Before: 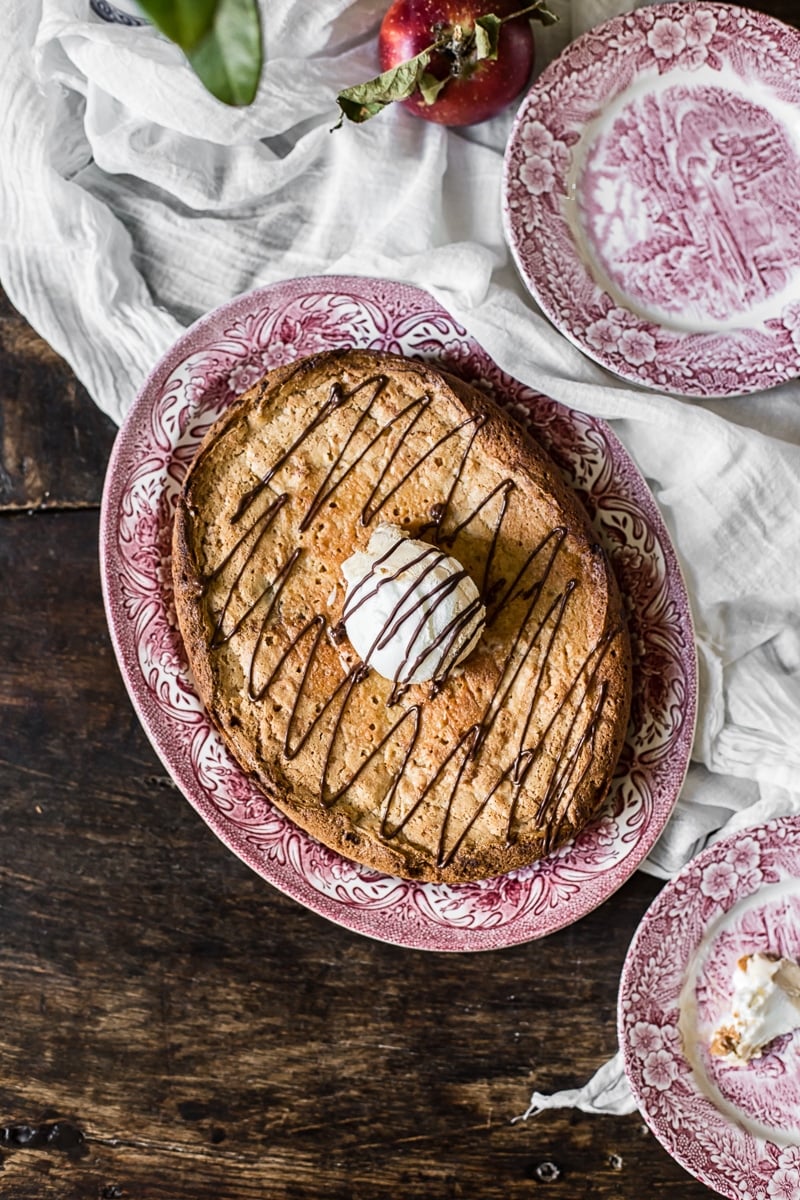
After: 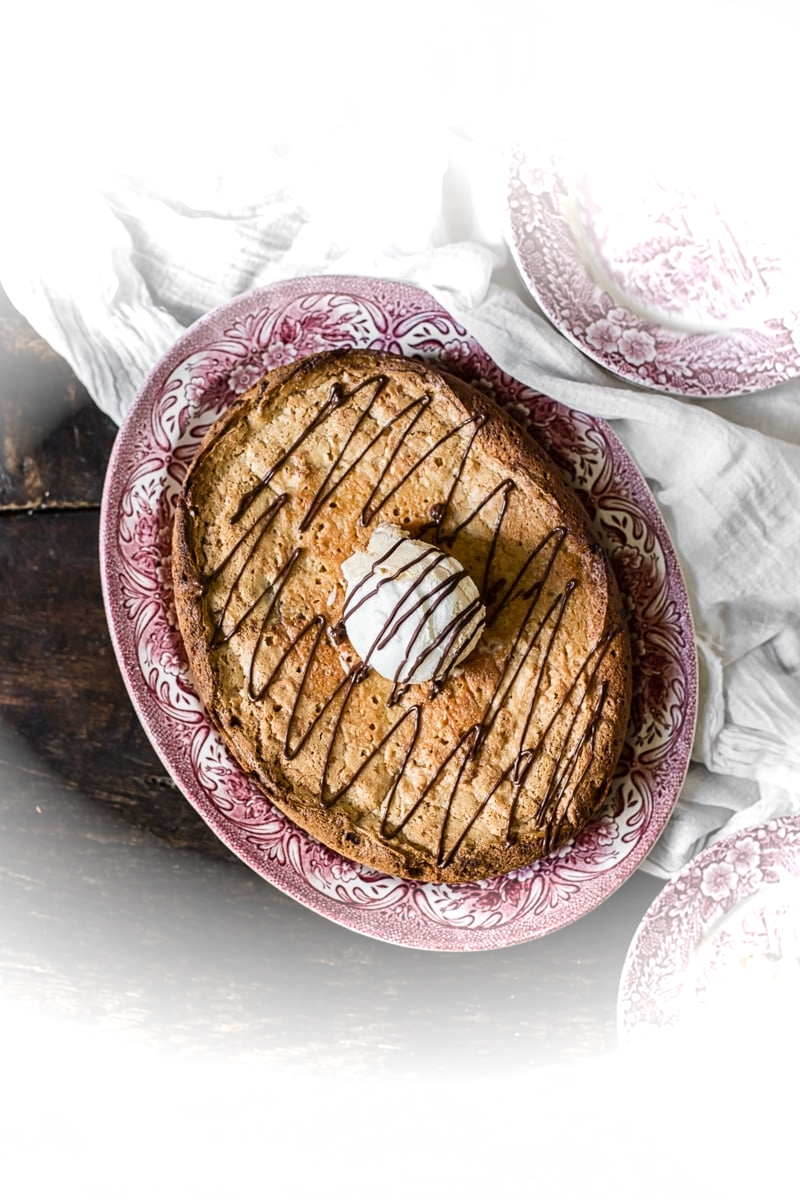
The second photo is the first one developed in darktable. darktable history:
vignetting: fall-off start 71.35%, brightness 0.985, saturation -0.491, width/height ratio 1.334
